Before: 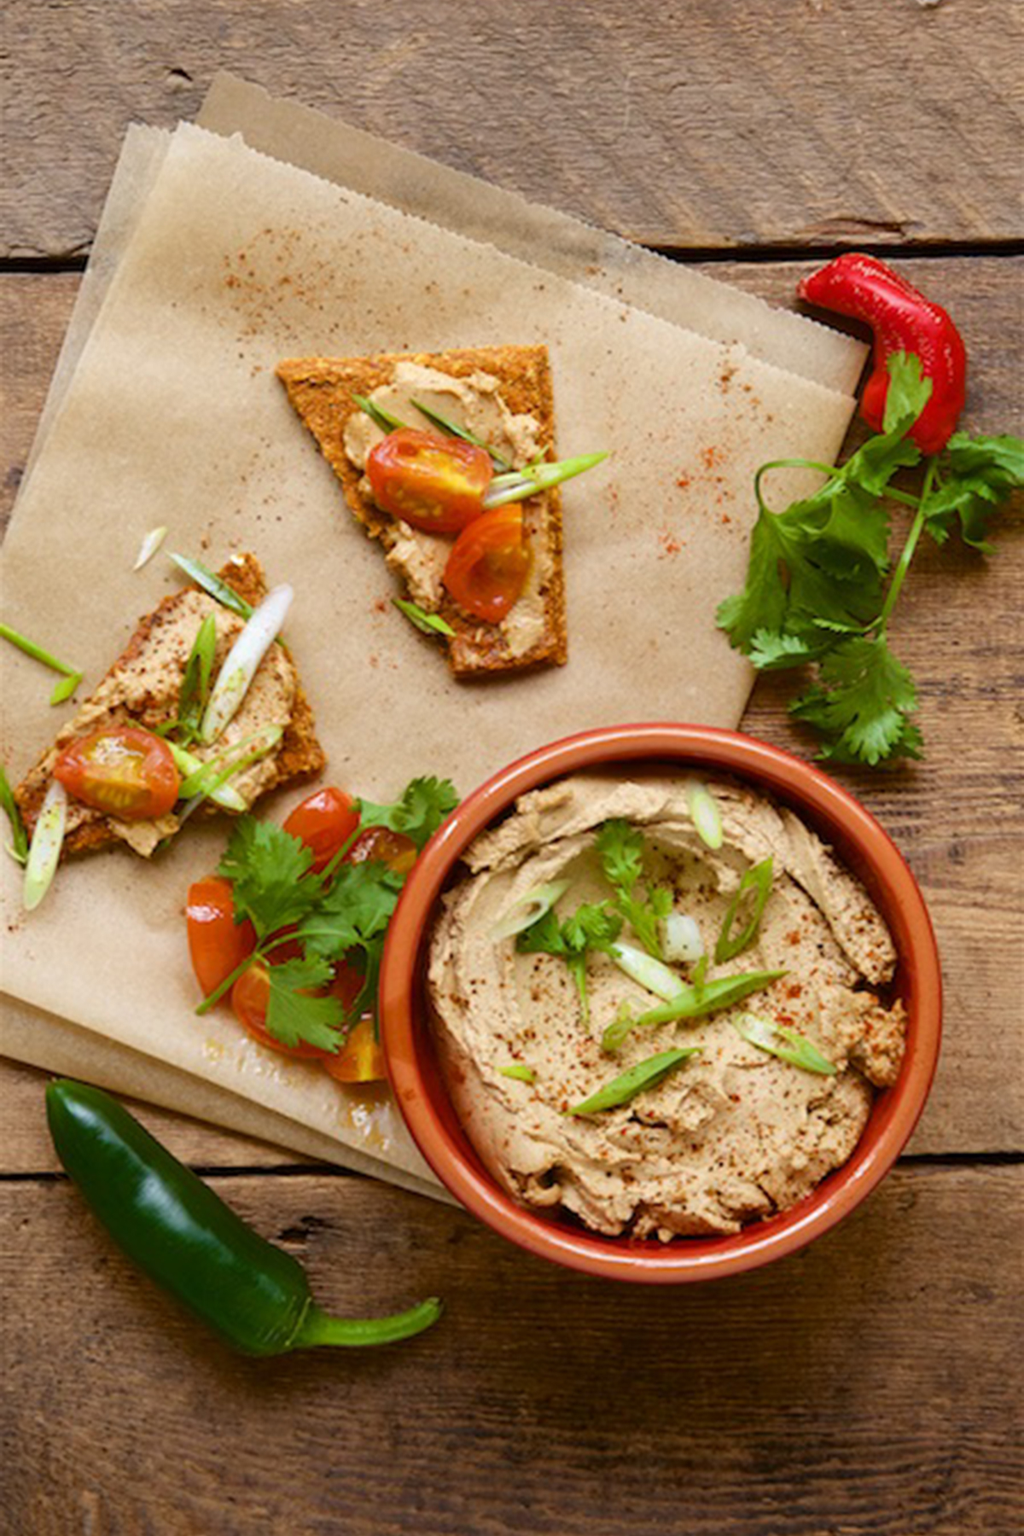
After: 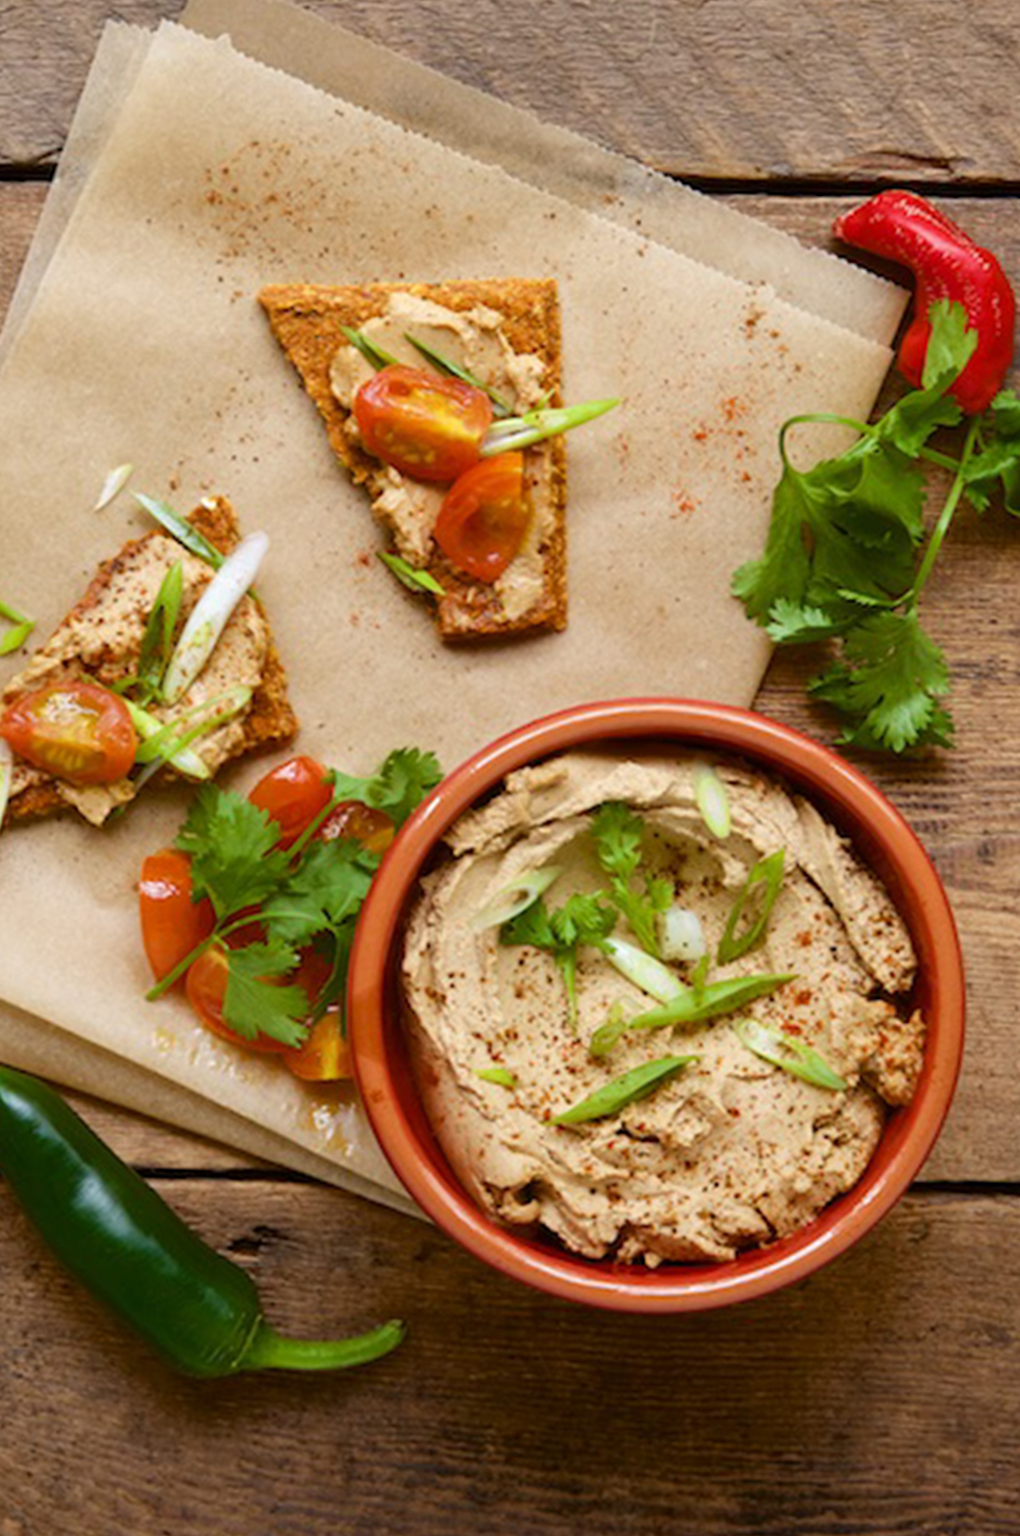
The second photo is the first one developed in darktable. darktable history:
crop and rotate: angle -1.98°, left 3.101%, top 3.762%, right 1.38%, bottom 0.463%
